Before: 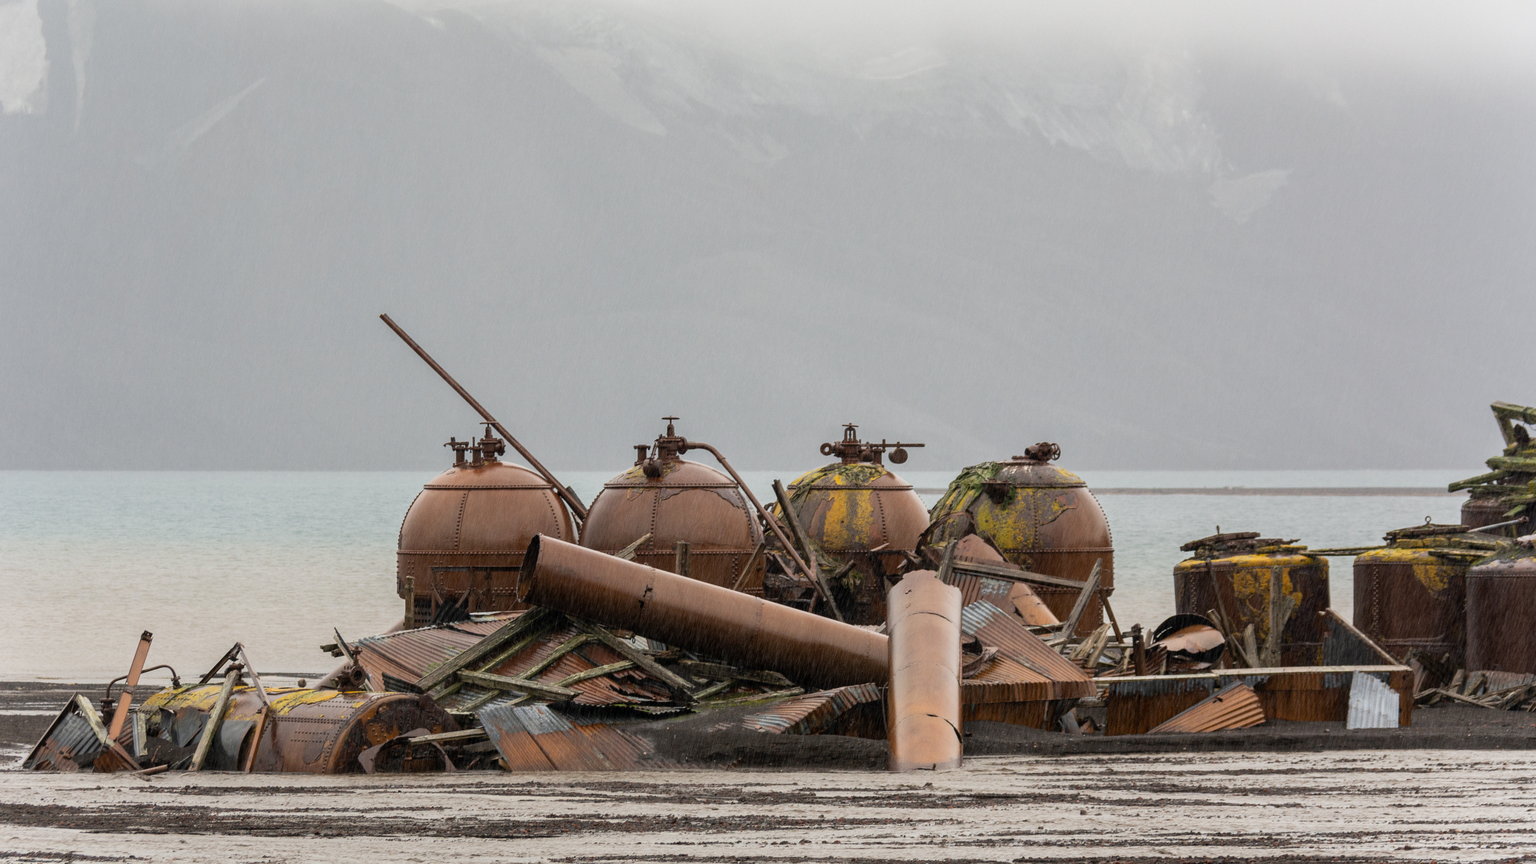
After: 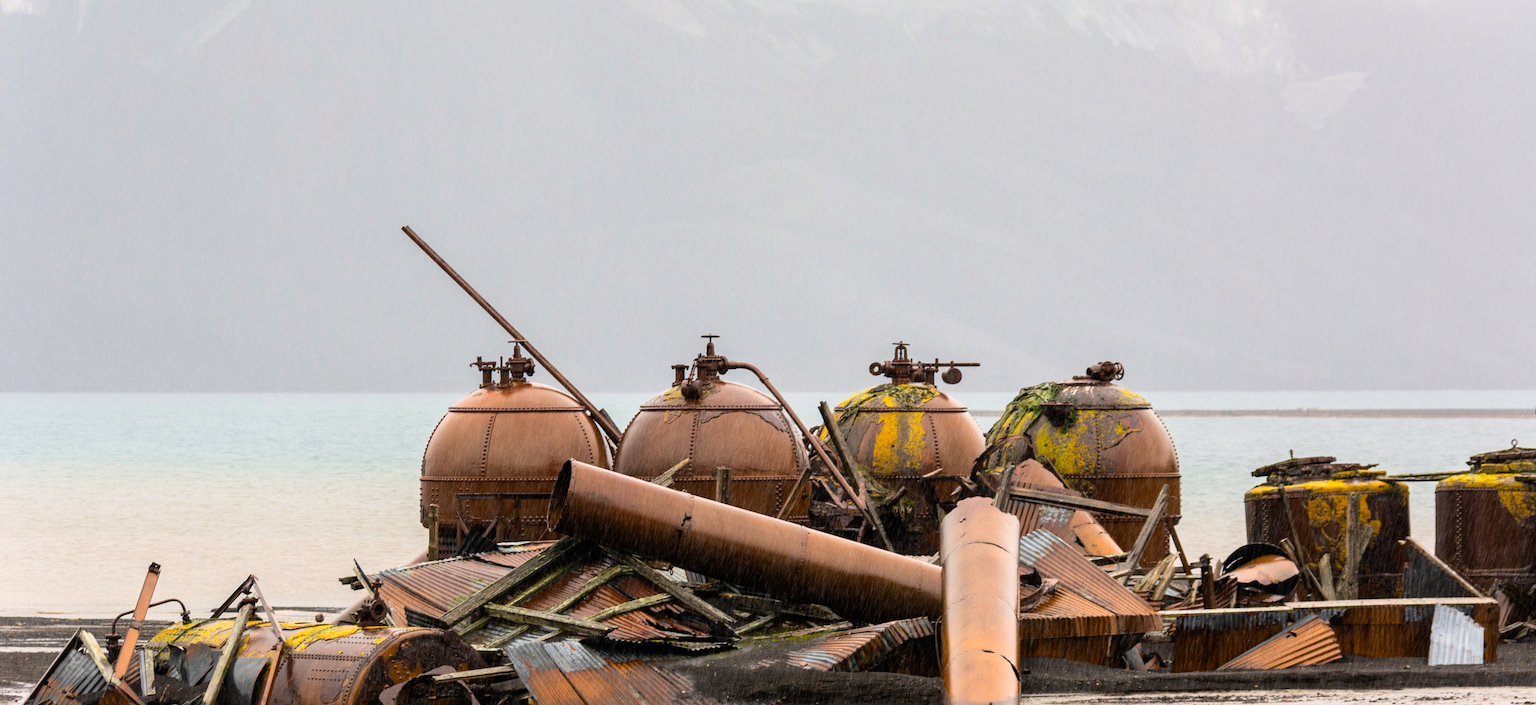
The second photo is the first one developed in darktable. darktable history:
levels: levels [0, 0.48, 0.961]
crop and rotate: angle 0.065°, top 11.705%, right 5.584%, bottom 11.143%
tone curve: curves: ch0 [(0, 0) (0.004, 0.001) (0.133, 0.112) (0.325, 0.362) (0.832, 0.893) (1, 1)]
color balance rgb: highlights gain › chroma 0.263%, highlights gain › hue 329.67°, linear chroma grading › global chroma 8.335%, perceptual saturation grading › global saturation 19.674%, global vibrance 9.792%
